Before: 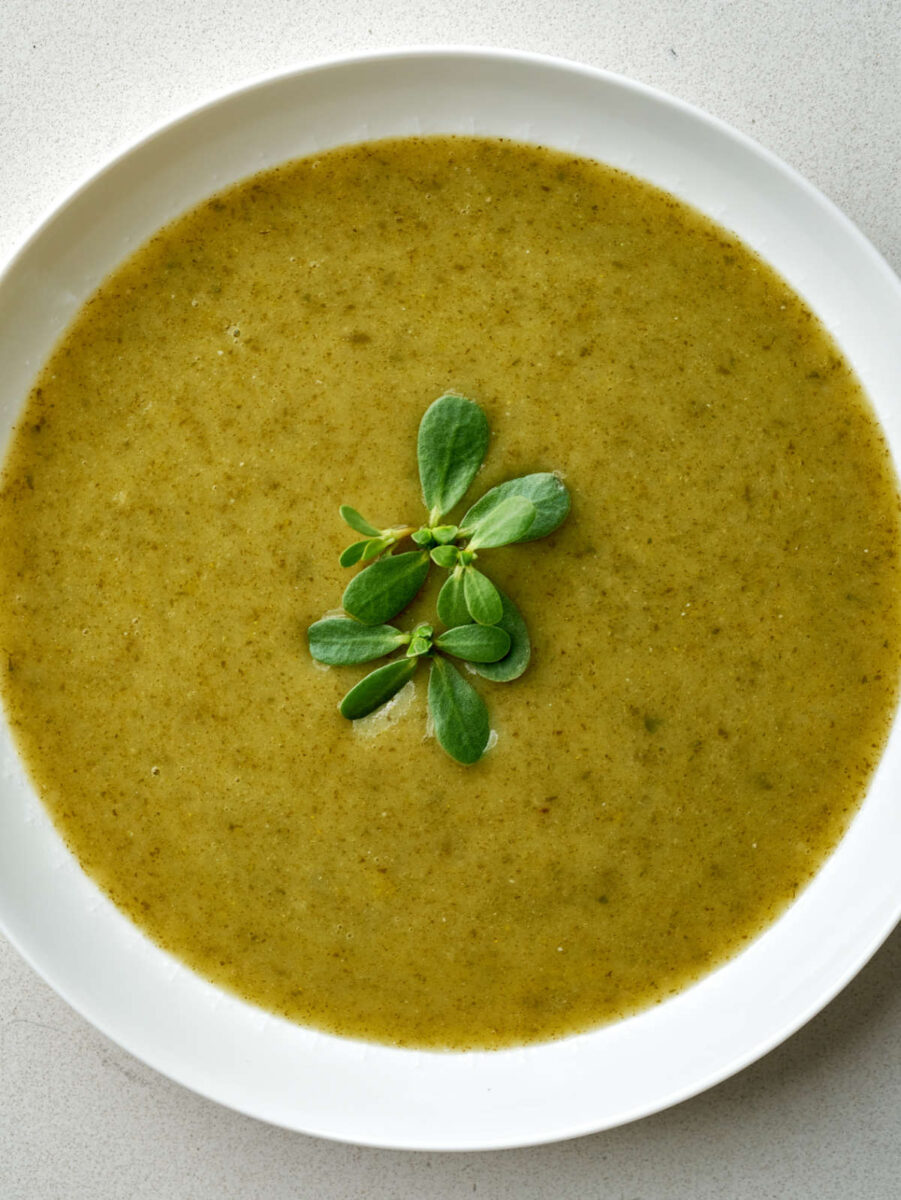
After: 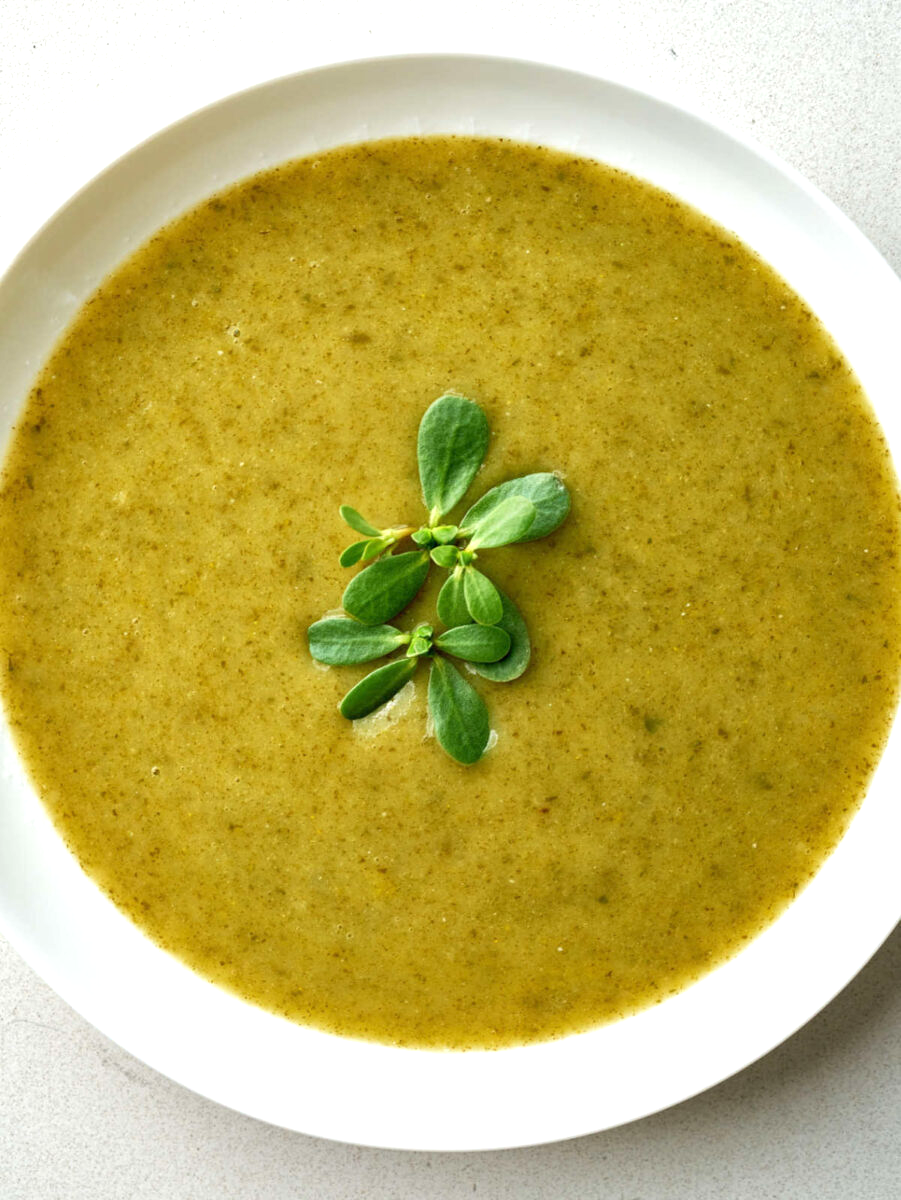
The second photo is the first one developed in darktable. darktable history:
exposure: exposure 0.566 EV, compensate exposure bias true, compensate highlight preservation false
